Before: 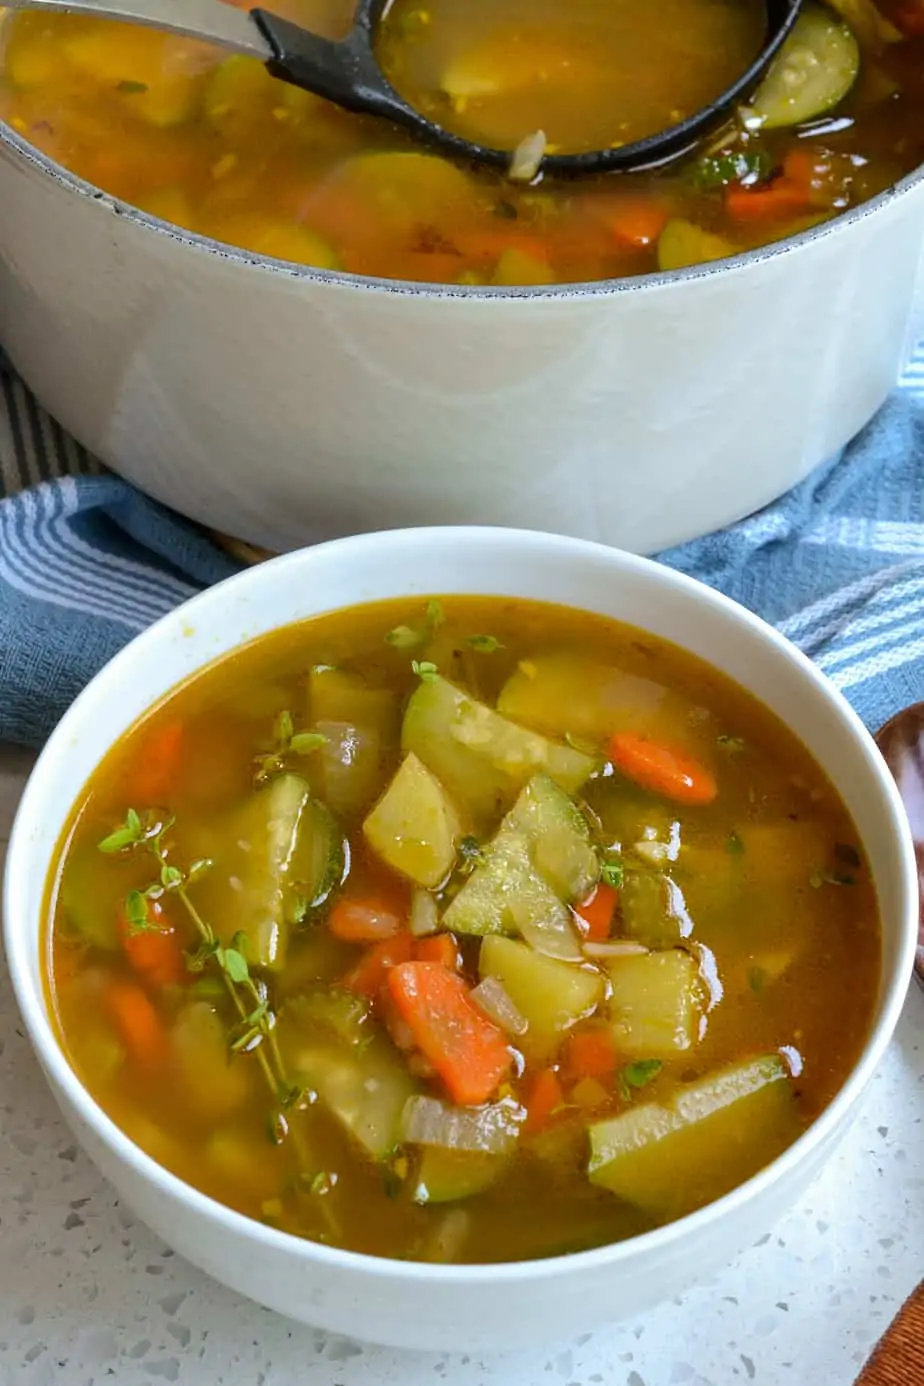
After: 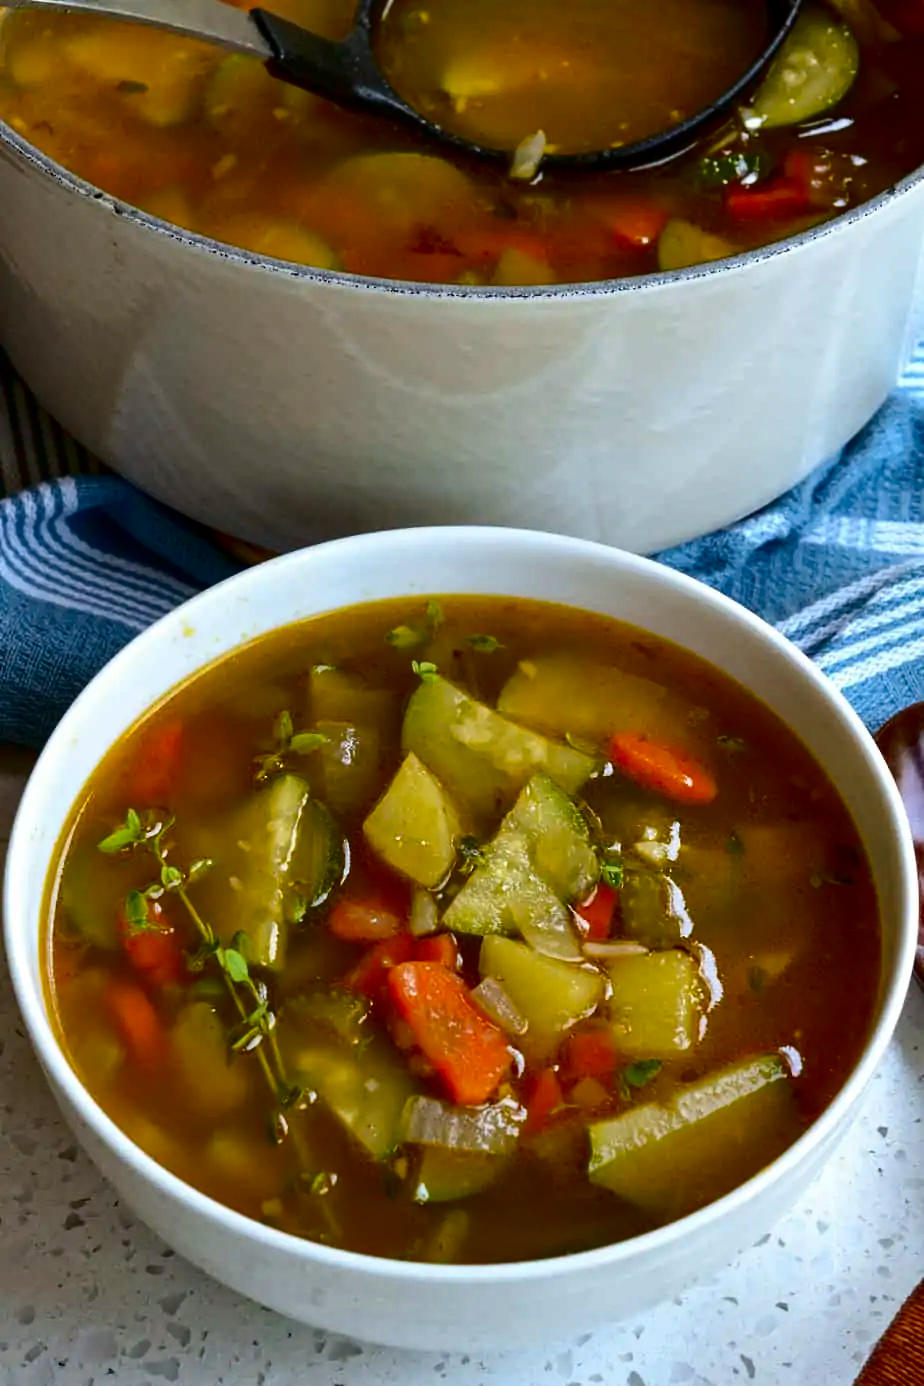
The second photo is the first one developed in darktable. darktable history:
contrast brightness saturation: contrast 0.19, brightness -0.24, saturation 0.11
haze removal: compatibility mode true, adaptive false
